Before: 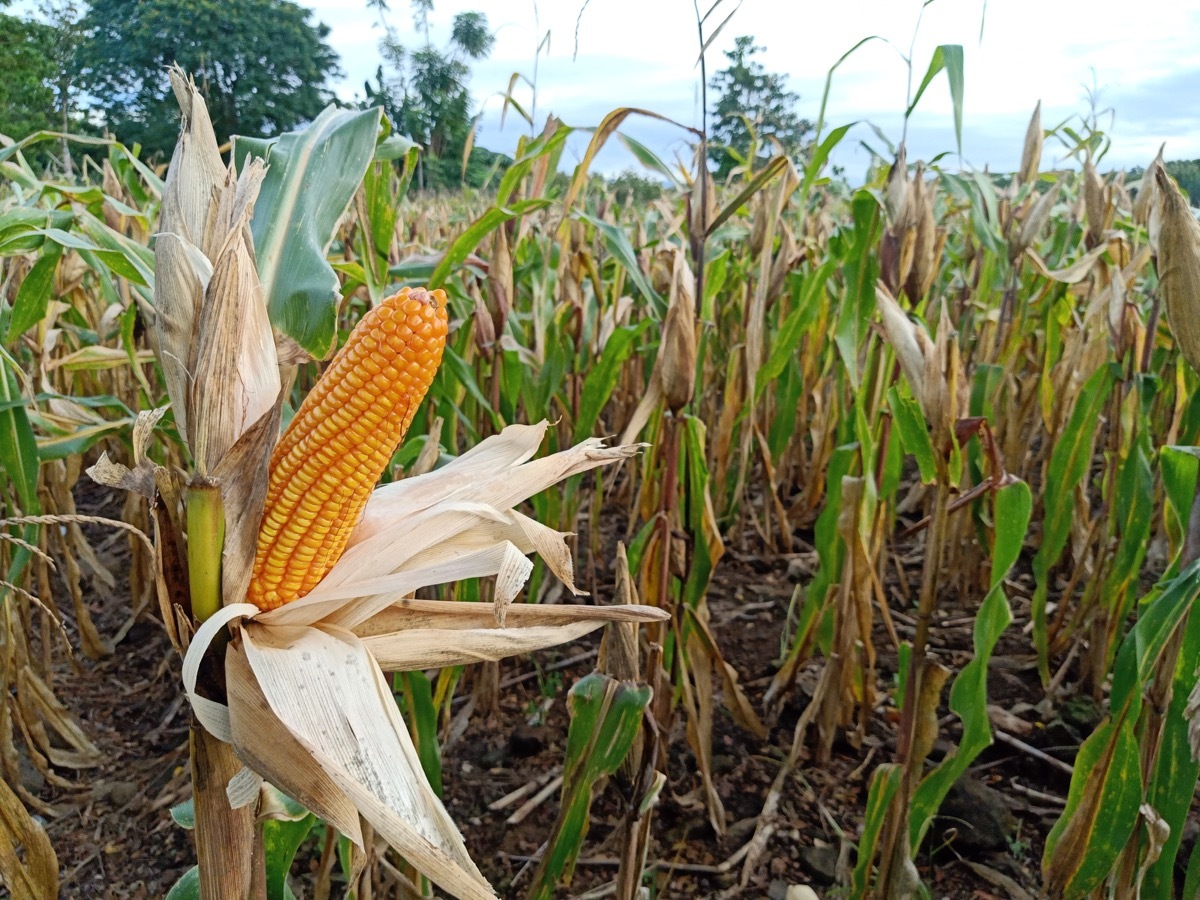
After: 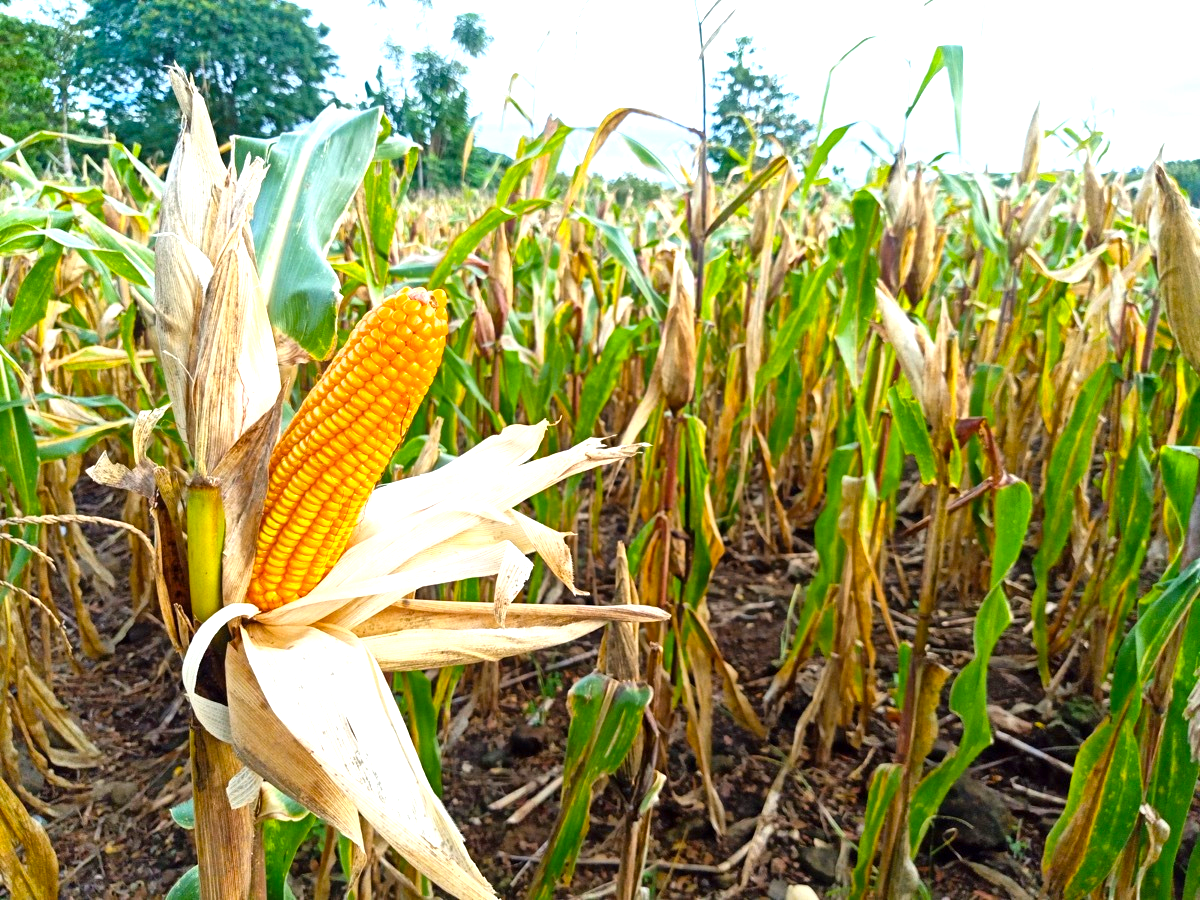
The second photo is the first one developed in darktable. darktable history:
color balance rgb: perceptual saturation grading › global saturation 25%, global vibrance 20%
local contrast: mode bilateral grid, contrast 20, coarseness 50, detail 120%, midtone range 0.2
exposure: black level correction 0, exposure 1 EV, compensate highlight preservation false
